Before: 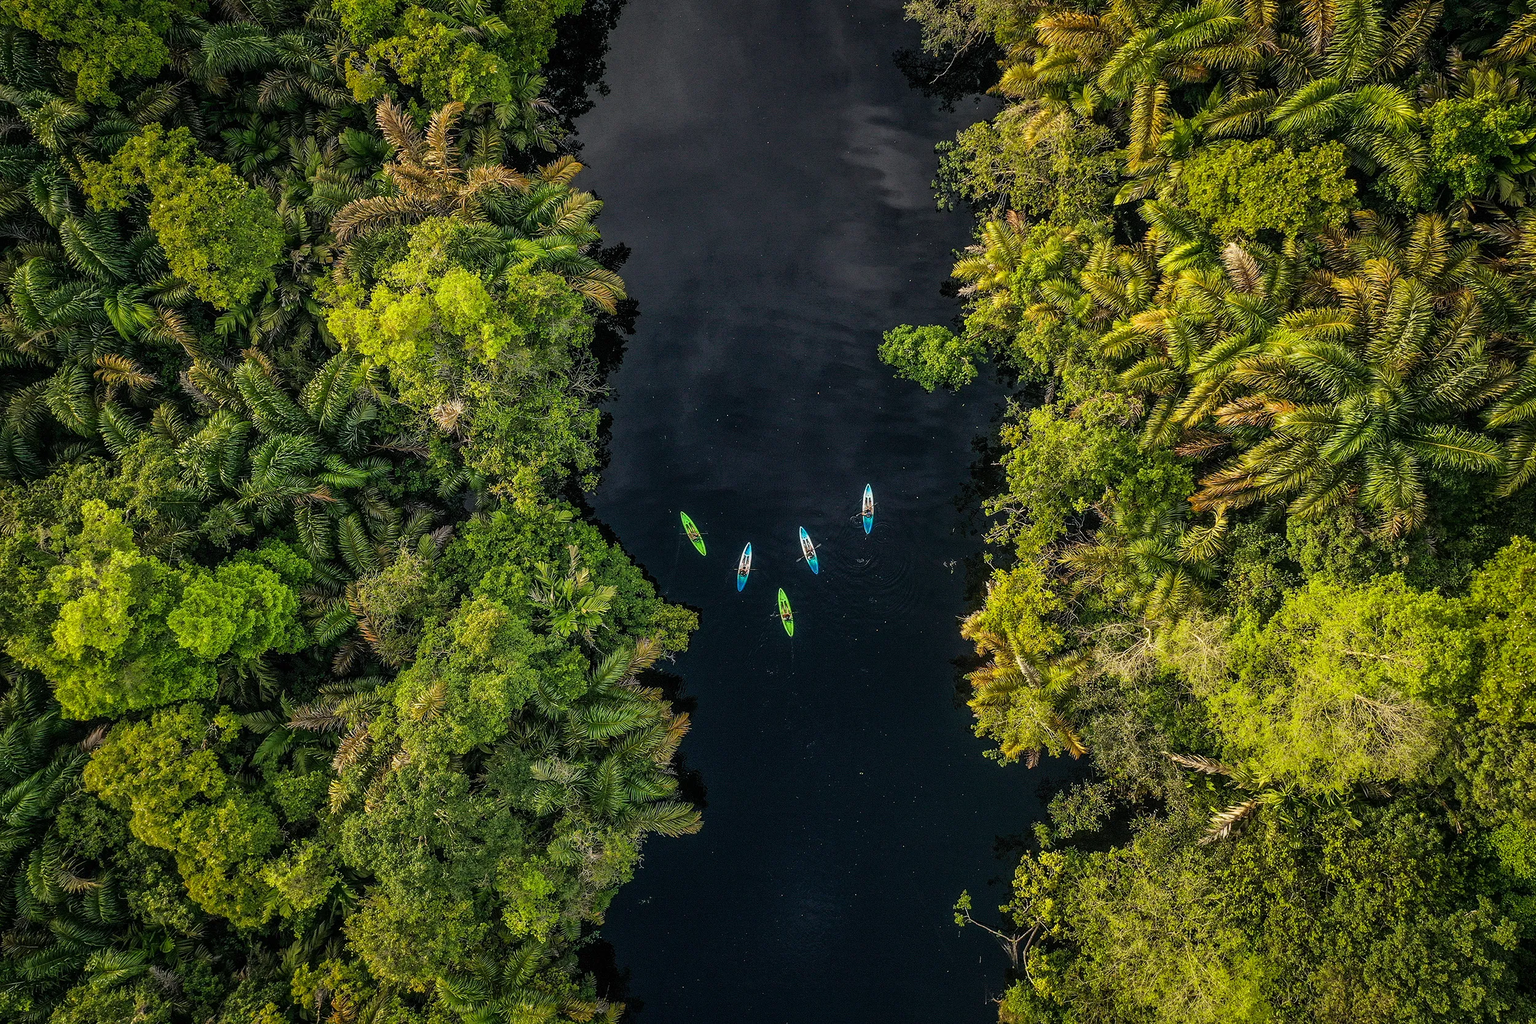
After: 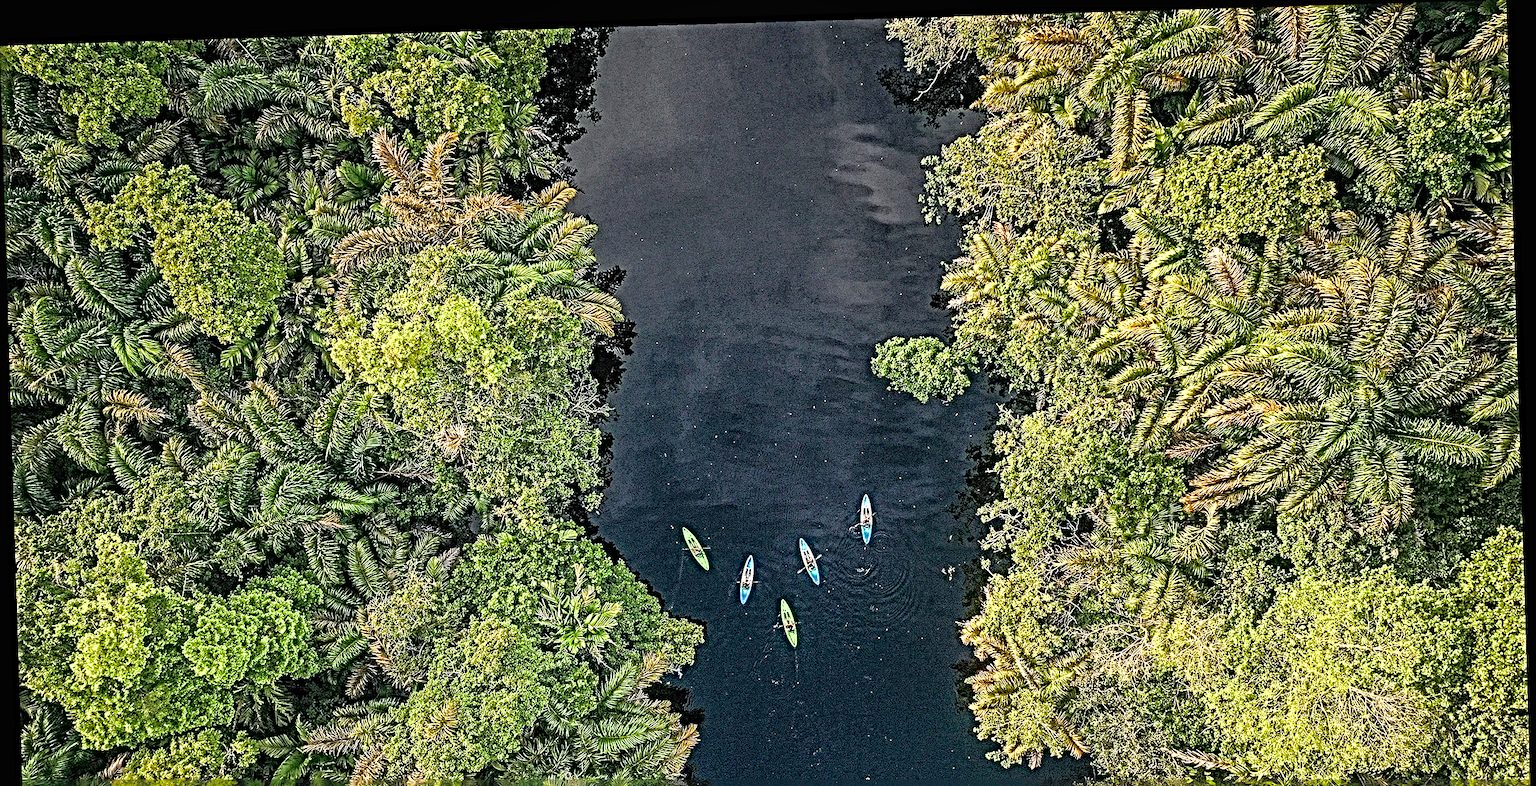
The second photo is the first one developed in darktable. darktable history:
crop: bottom 24.988%
sharpen: radius 6.3, amount 1.8, threshold 0
exposure: black level correction 0, exposure 0.7 EV, compensate exposure bias true, compensate highlight preservation false
local contrast: mode bilateral grid, contrast 100, coarseness 100, detail 91%, midtone range 0.2
rotate and perspective: rotation -1.75°, automatic cropping off
shadows and highlights: on, module defaults
